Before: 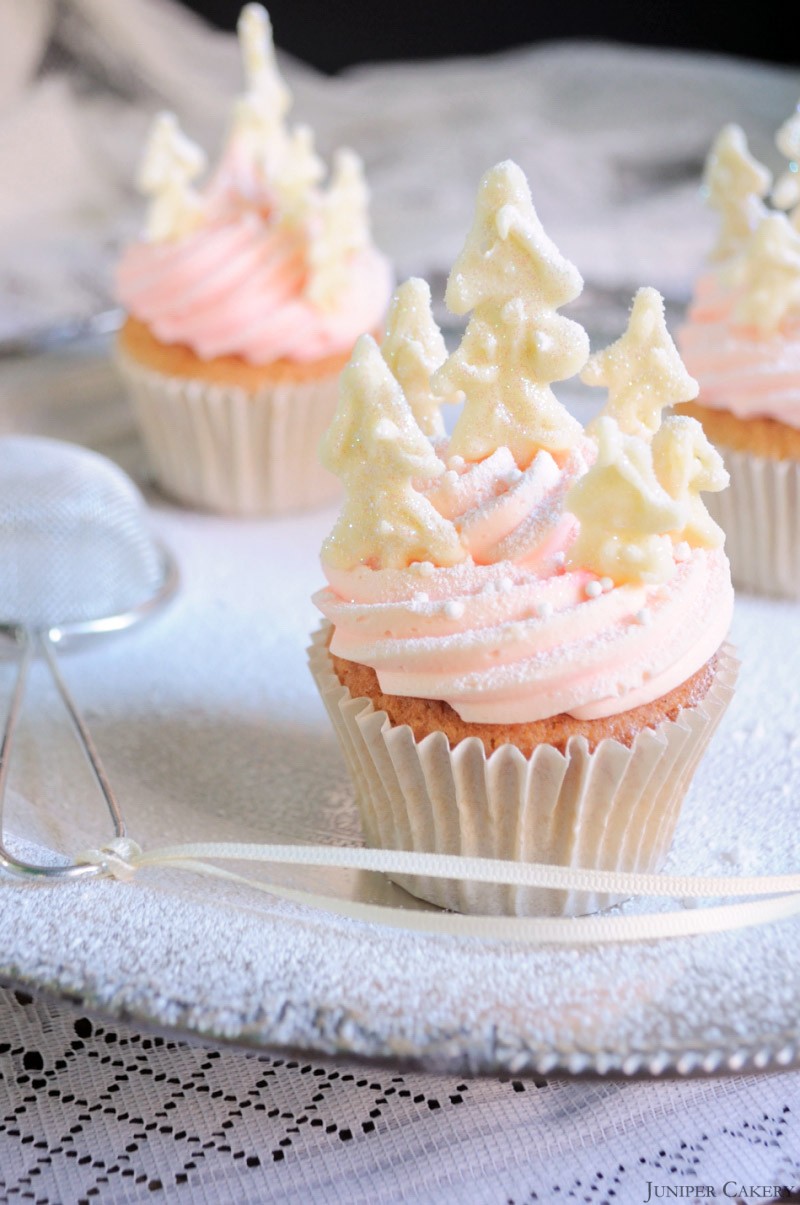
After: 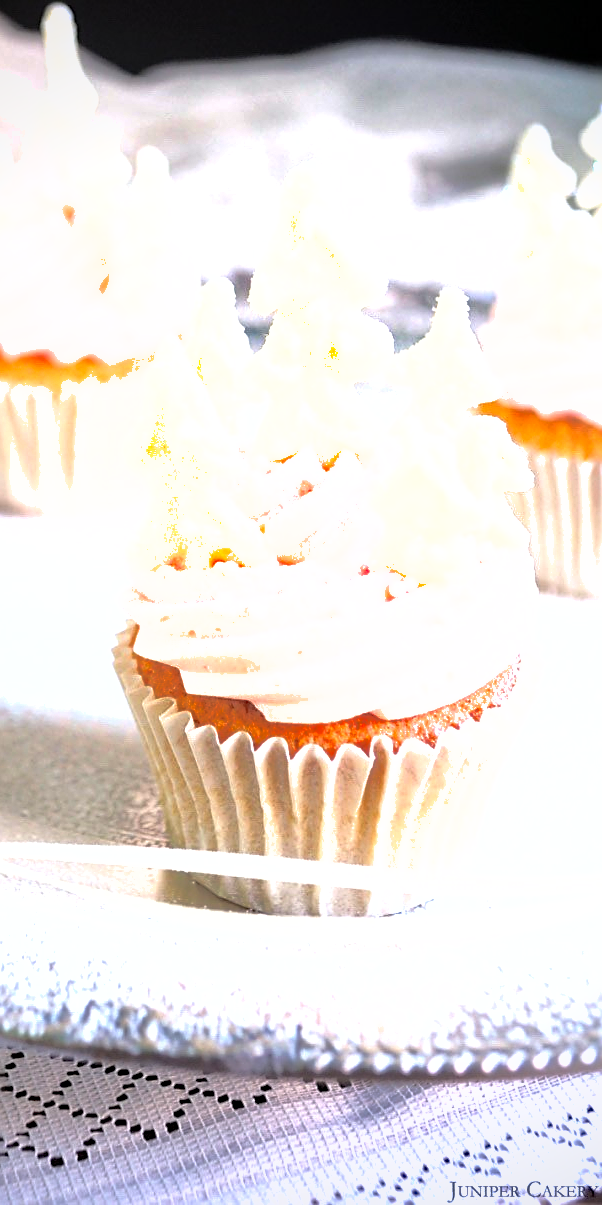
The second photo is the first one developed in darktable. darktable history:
shadows and highlights: highlights color adjustment 78.11%
crop and rotate: left 24.704%
exposure: compensate highlight preservation false
sharpen: on, module defaults
vignetting: brightness -0.314, saturation -0.053
tone equalizer: -8 EV -1.05 EV, -7 EV -1.05 EV, -6 EV -0.836 EV, -5 EV -0.614 EV, -3 EV 0.543 EV, -2 EV 0.864 EV, -1 EV 0.993 EV, +0 EV 1.06 EV, mask exposure compensation -0.505 EV
